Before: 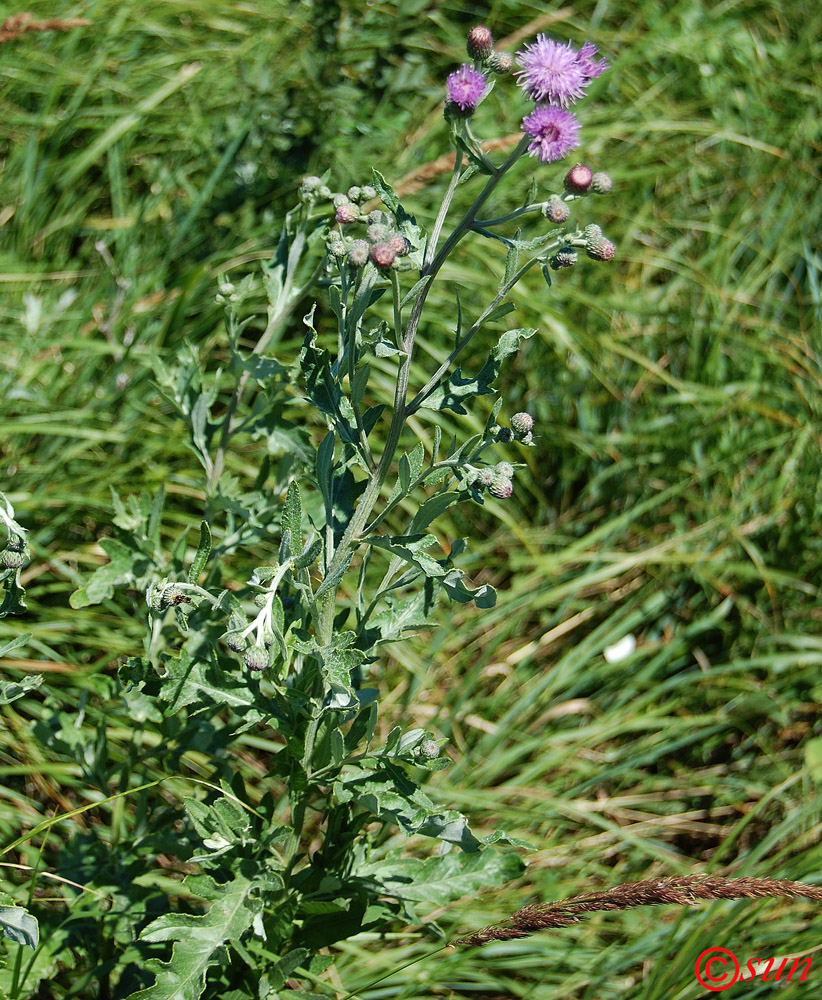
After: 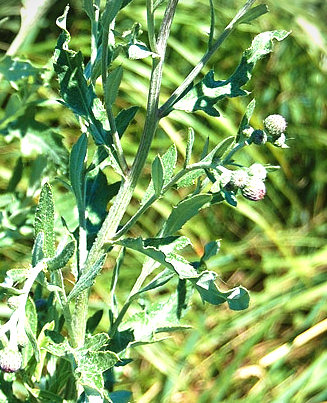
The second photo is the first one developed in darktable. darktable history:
exposure: black level correction 0, exposure 1.2 EV, compensate highlight preservation false
vignetting: fall-off start 116.24%, fall-off radius 58.2%, brightness -0.444, saturation -0.688, center (-0.029, 0.237), unbound false
velvia: on, module defaults
crop: left 30.147%, top 29.806%, right 29.982%, bottom 29.876%
